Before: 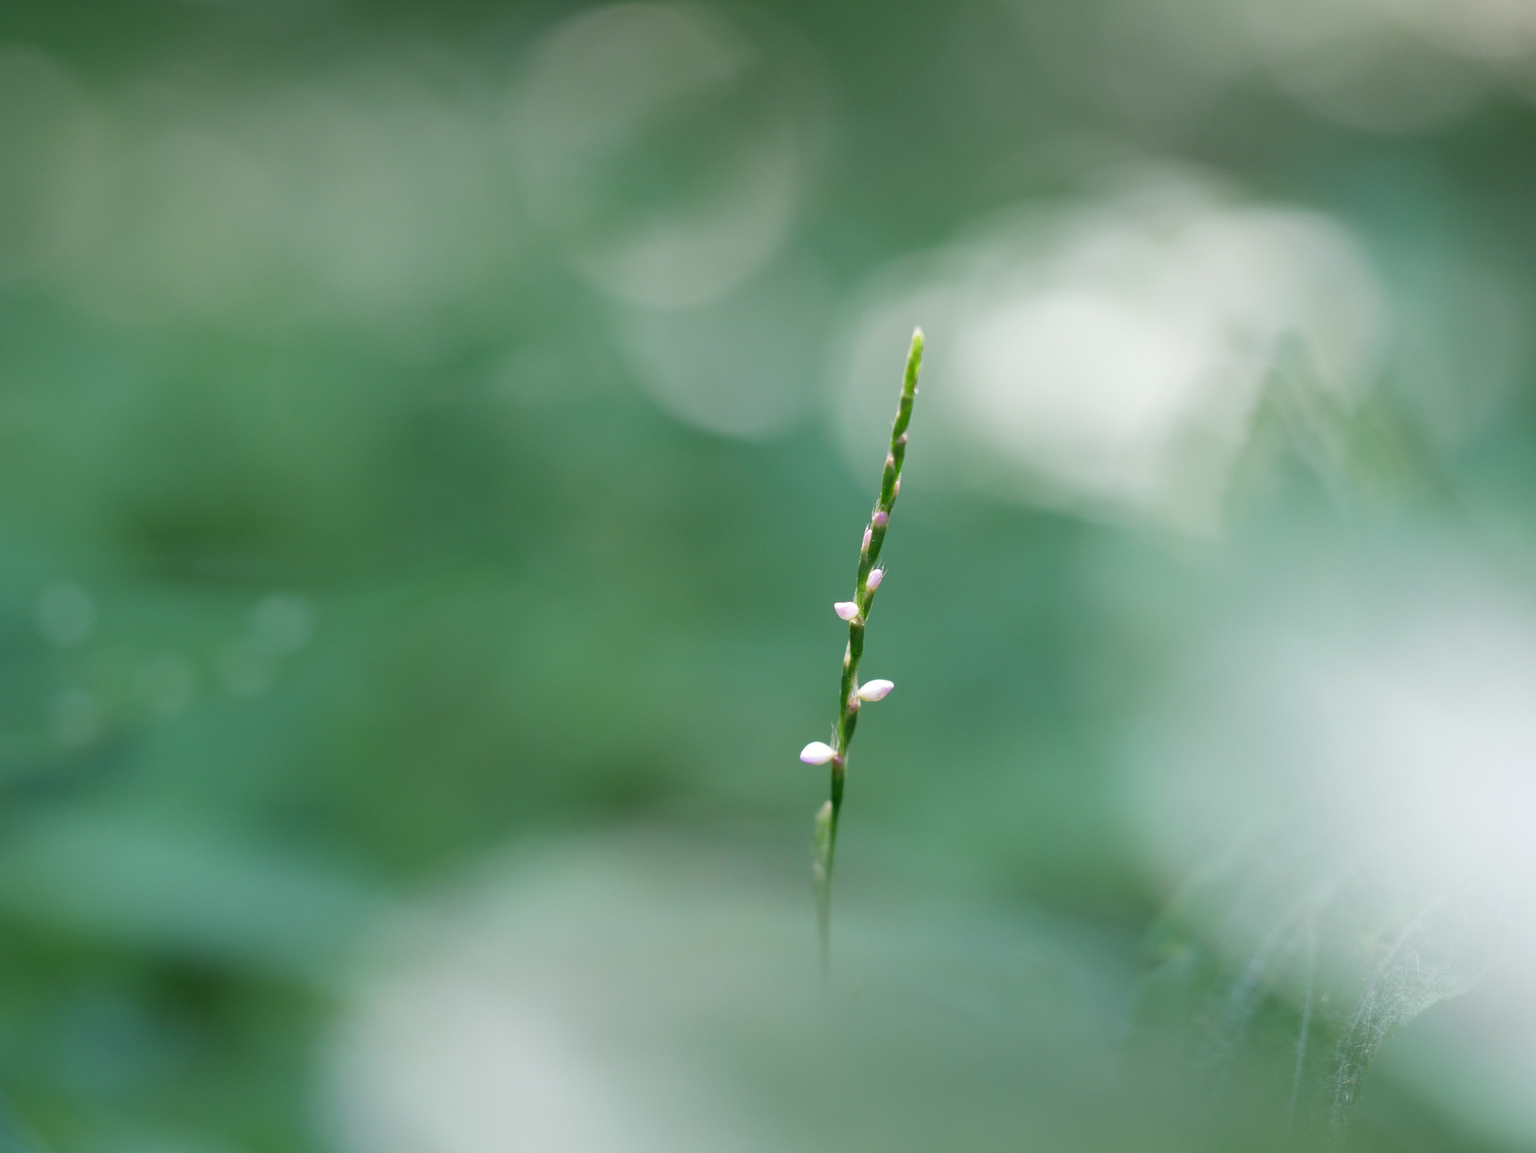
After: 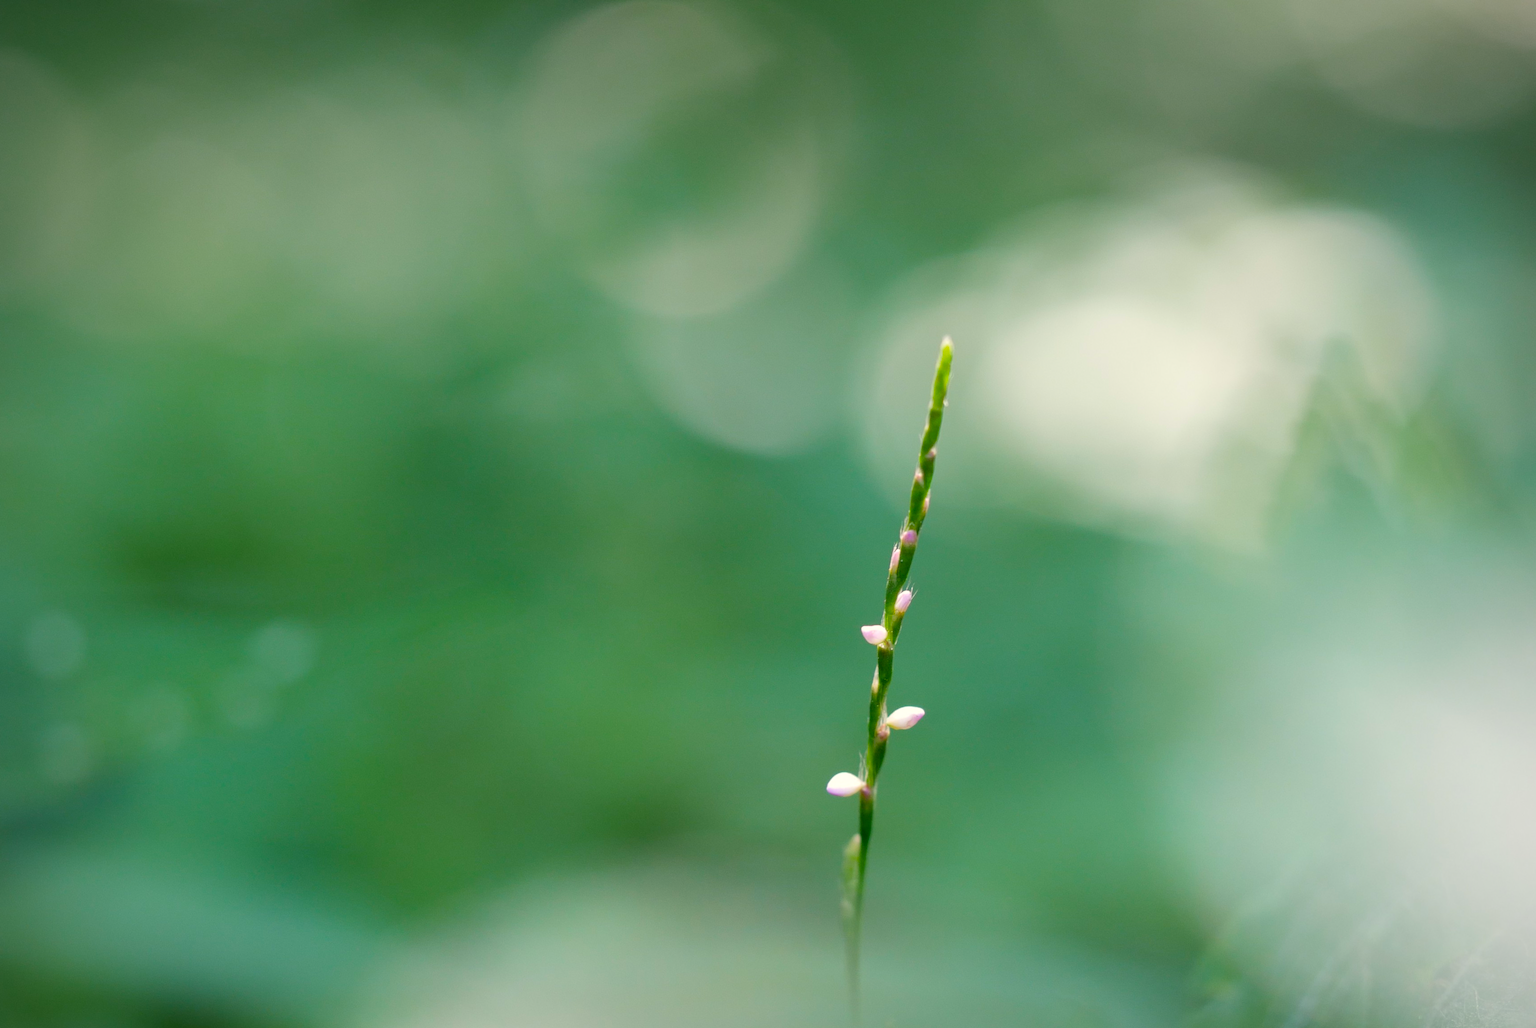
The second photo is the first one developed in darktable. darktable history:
vignetting: fall-off radius 93.52%
color balance rgb: power › hue 328.36°, highlights gain › chroma 2.274%, highlights gain › hue 74.82°, perceptual saturation grading › global saturation 25.354%, perceptual brilliance grading › global brilliance 3.006%, perceptual brilliance grading › highlights -2.329%, perceptual brilliance grading › shadows 2.536%, global vibrance 20%
crop and rotate: angle 0.46°, left 0.406%, right 3.283%, bottom 14.134%
